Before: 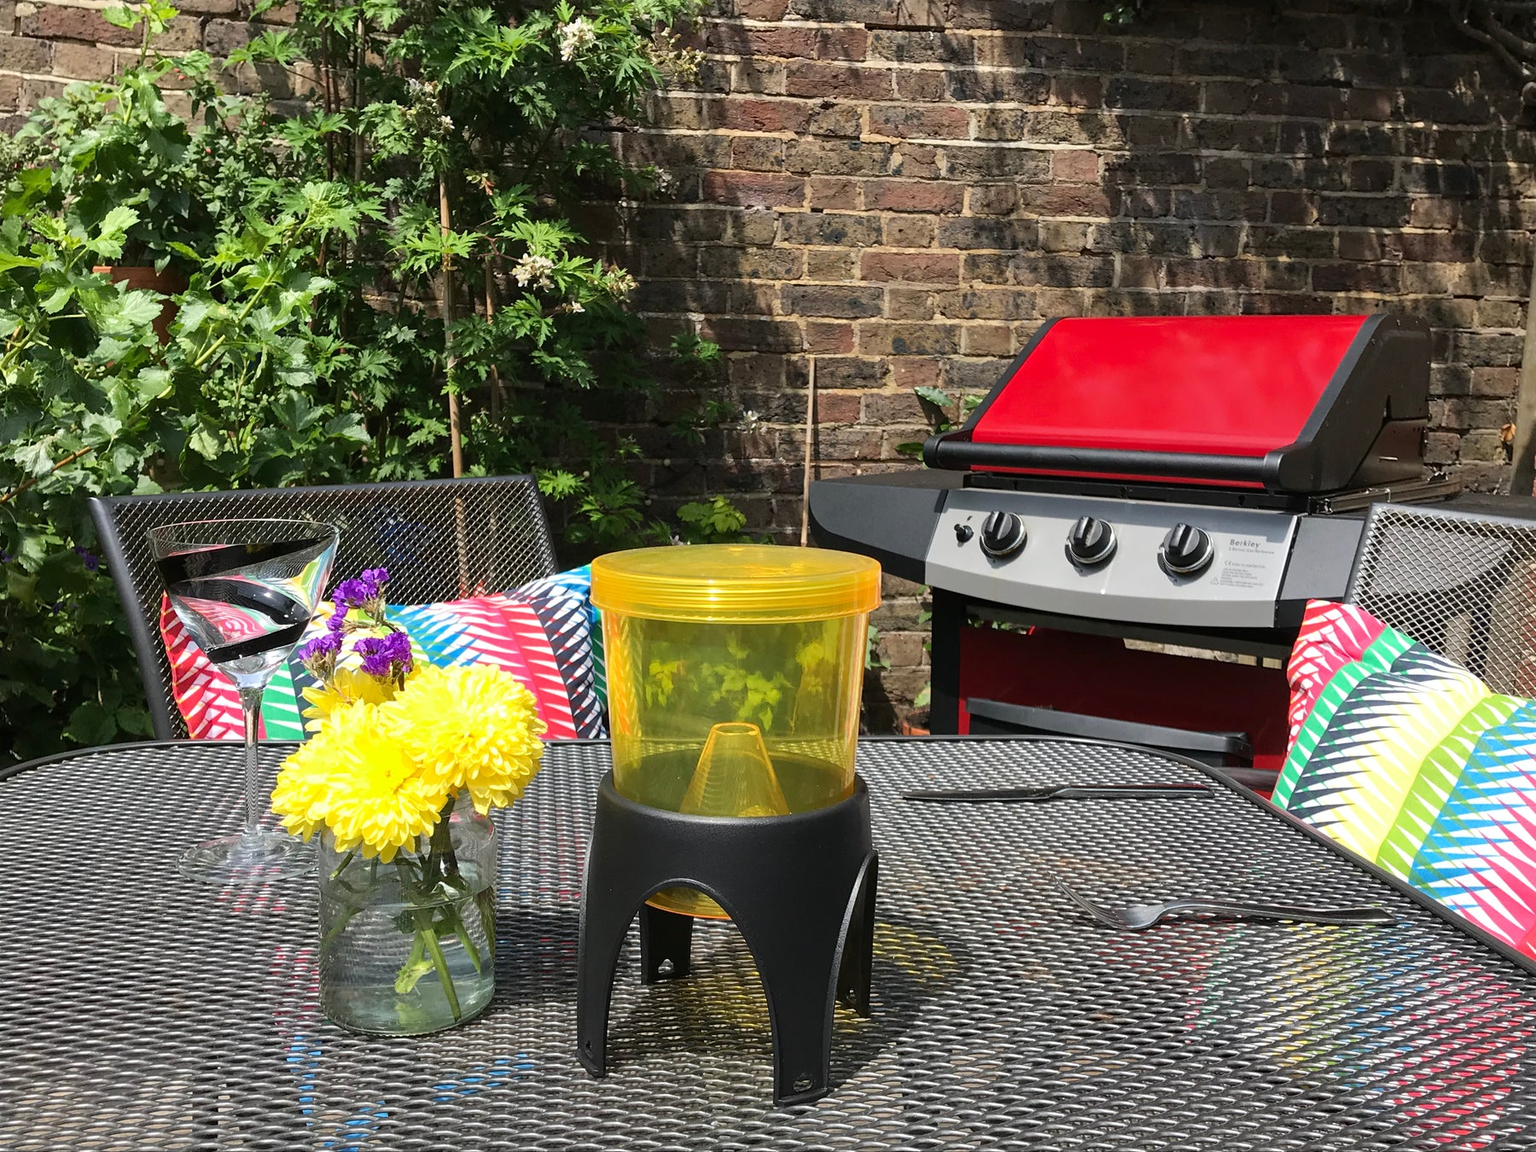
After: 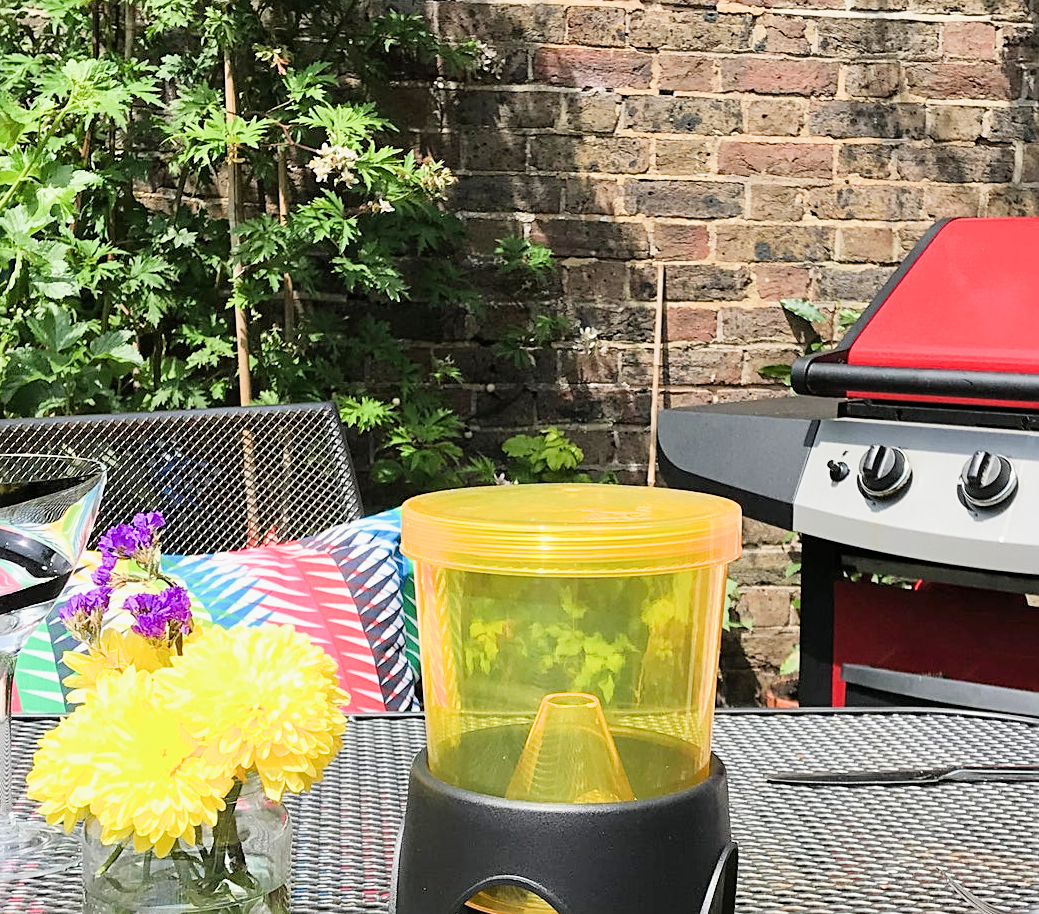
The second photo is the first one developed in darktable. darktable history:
tone equalizer: mask exposure compensation -0.487 EV
exposure: black level correction 0, exposure 1.353 EV, compensate highlight preservation false
crop: left 16.19%, top 11.42%, right 26.037%, bottom 20.833%
filmic rgb: black relative exposure -7.65 EV, white relative exposure 4.56 EV, hardness 3.61
sharpen: radius 2.145, amount 0.389, threshold 0.235
color correction: highlights b* 0.039
